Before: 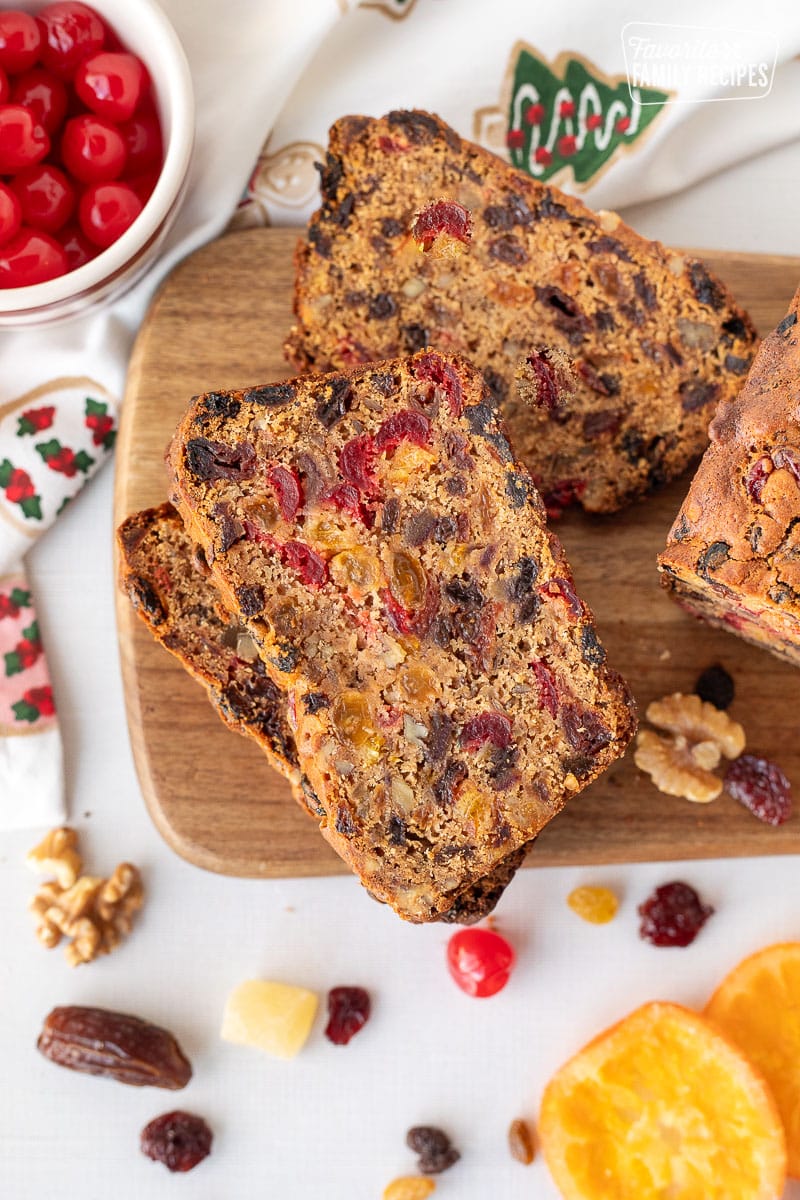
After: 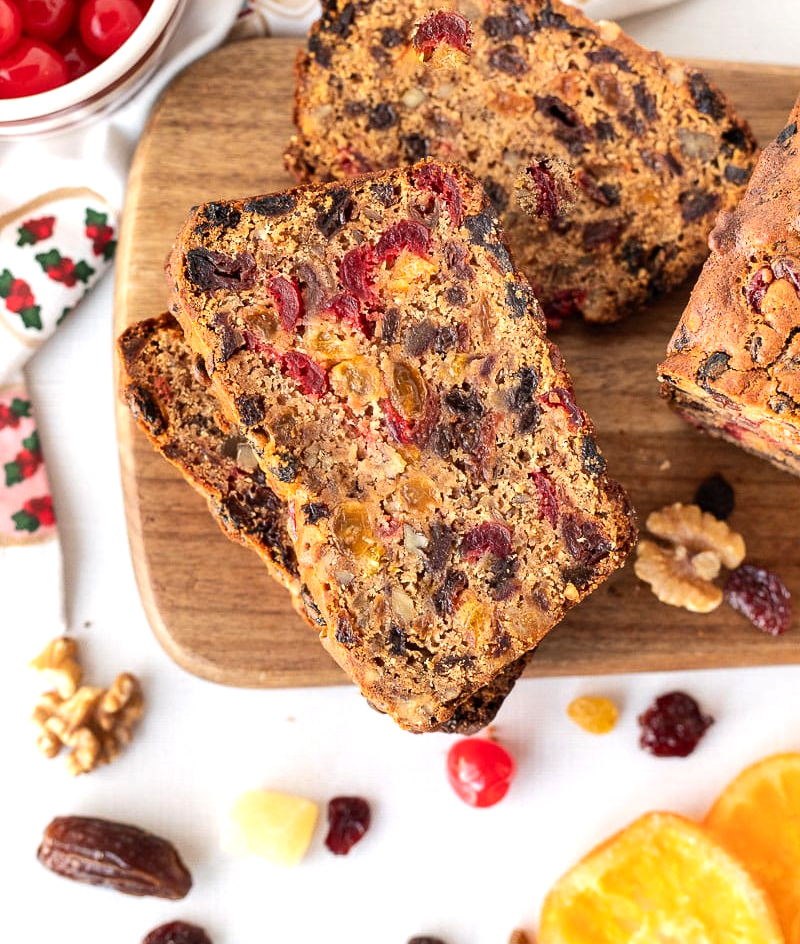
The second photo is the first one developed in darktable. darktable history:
tone equalizer: -8 EV -0.395 EV, -7 EV -0.4 EV, -6 EV -0.352 EV, -5 EV -0.247 EV, -3 EV 0.23 EV, -2 EV 0.331 EV, -1 EV 0.394 EV, +0 EV 0.42 EV, edges refinement/feathering 500, mask exposure compensation -1.57 EV, preserve details no
crop and rotate: top 15.85%, bottom 5.477%
